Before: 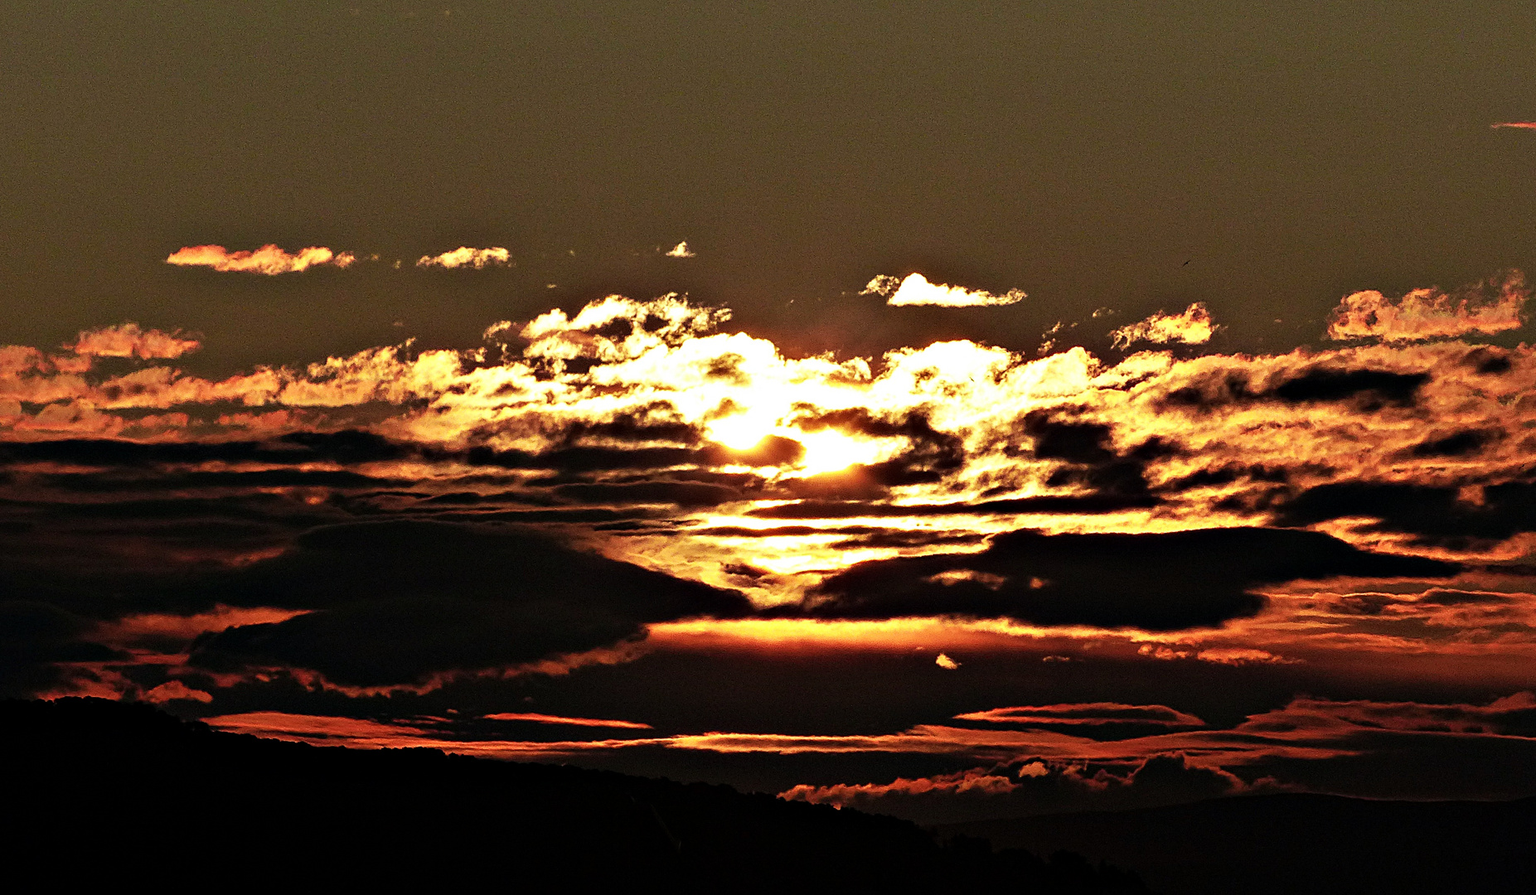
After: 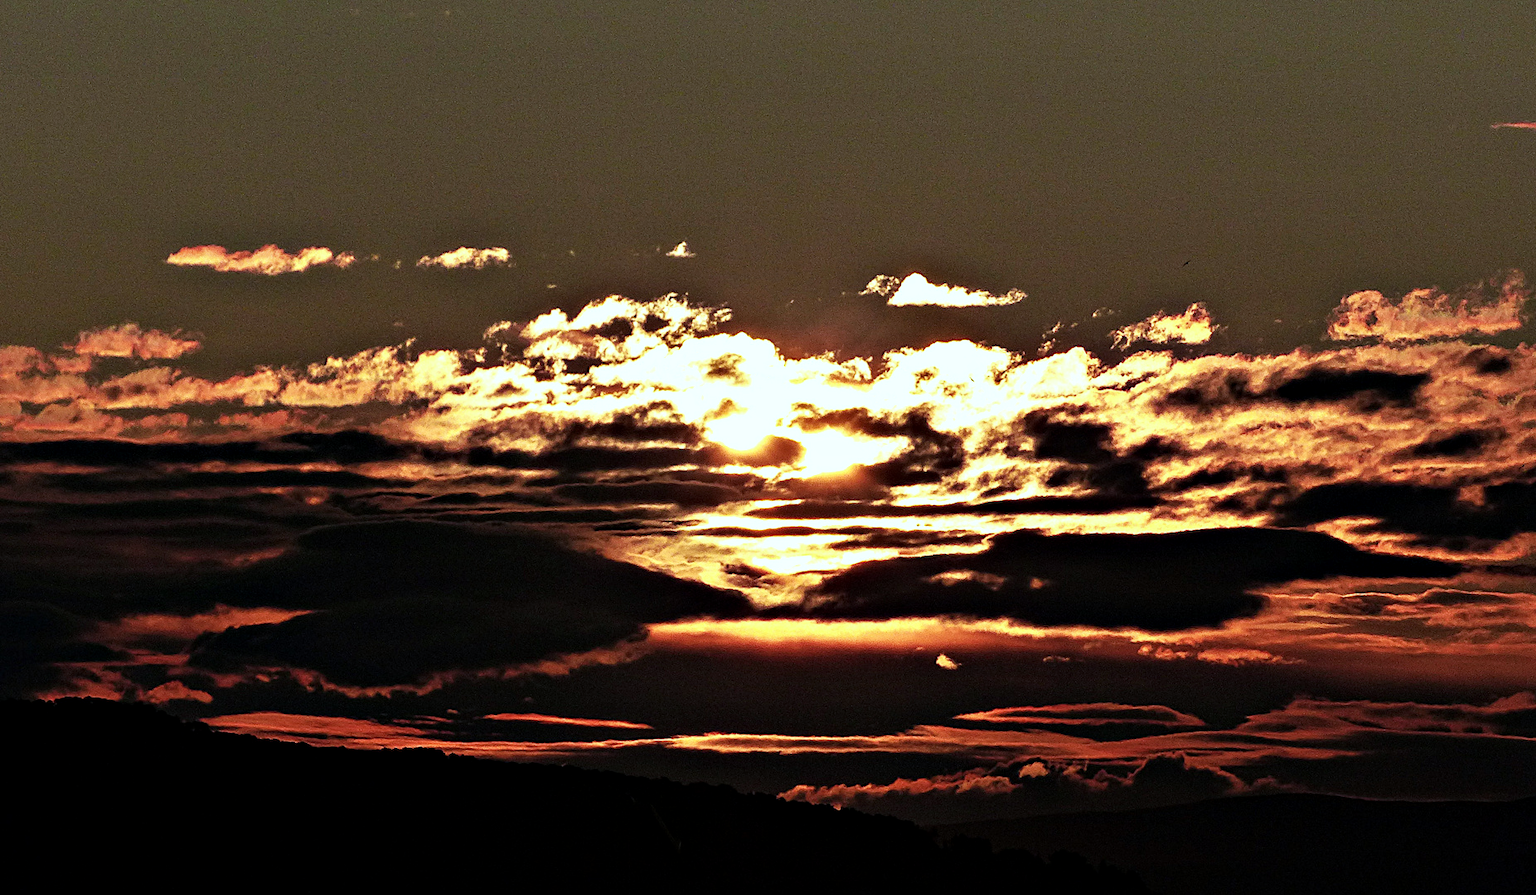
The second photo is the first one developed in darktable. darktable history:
exposure: black level correction 0, compensate exposure bias true, compensate highlight preservation false
shadows and highlights: shadows 0, highlights 40
white balance: red 0.948, green 1.02, blue 1.176
local contrast: highlights 100%, shadows 100%, detail 120%, midtone range 0.2
